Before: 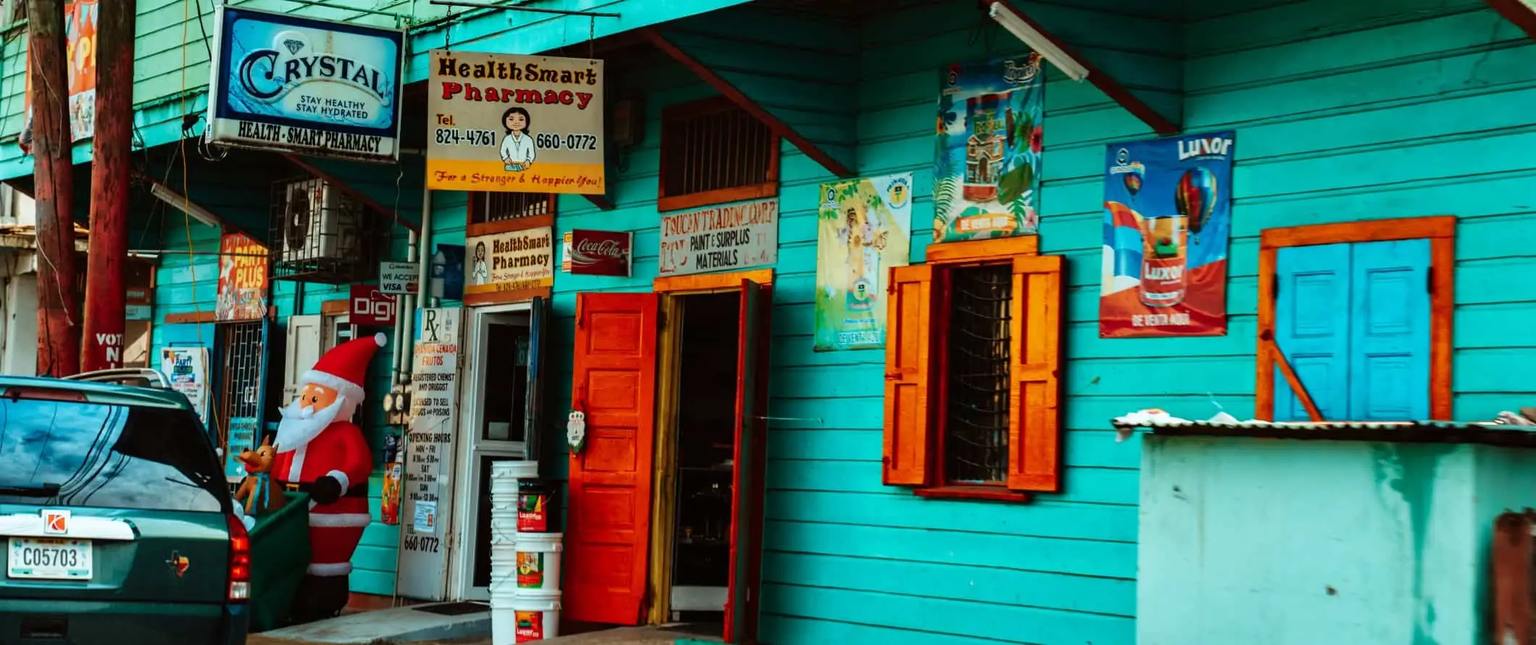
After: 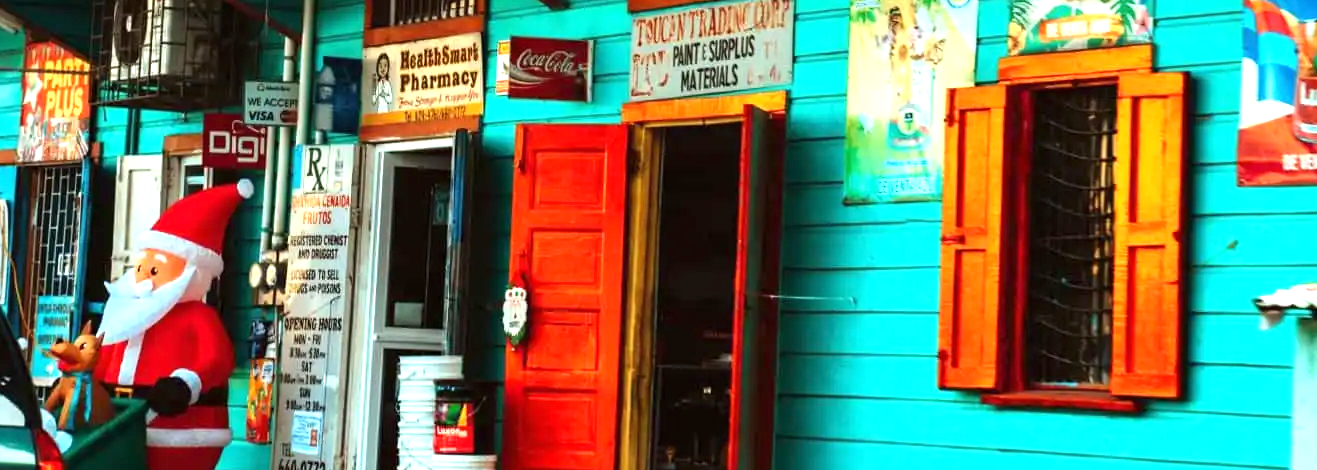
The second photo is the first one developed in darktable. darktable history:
crop: left 13.208%, top 31.485%, right 24.658%, bottom 15.675%
exposure: black level correction 0, exposure 1.102 EV, compensate highlight preservation false
